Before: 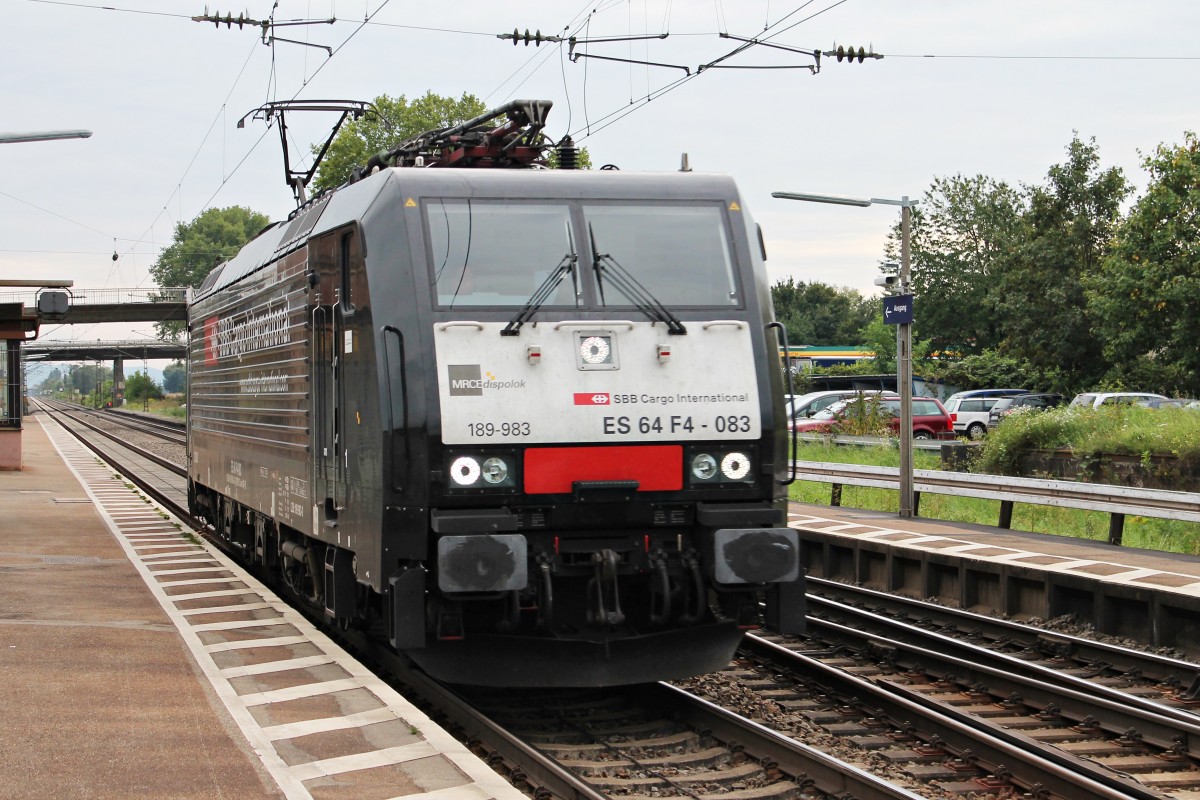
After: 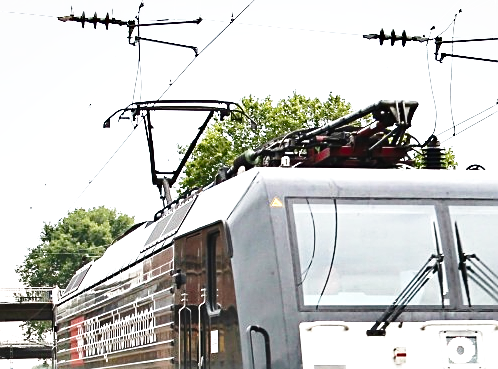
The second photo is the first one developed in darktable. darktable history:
contrast brightness saturation: saturation -0.057
sharpen: on, module defaults
exposure: black level correction -0.005, exposure 1 EV, compensate highlight preservation false
shadows and highlights: soften with gaussian
tone curve: curves: ch0 [(0, 0.023) (0.087, 0.065) (0.184, 0.168) (0.45, 0.54) (0.57, 0.683) (0.722, 0.825) (0.877, 0.948) (1, 1)]; ch1 [(0, 0) (0.388, 0.369) (0.44, 0.44) (0.489, 0.481) (0.534, 0.561) (0.657, 0.659) (1, 1)]; ch2 [(0, 0) (0.353, 0.317) (0.408, 0.427) (0.472, 0.46) (0.5, 0.496) (0.537, 0.534) (0.576, 0.592) (0.625, 0.631) (1, 1)], preserve colors none
crop and rotate: left 11.171%, top 0.103%, right 47.247%, bottom 53.741%
tone equalizer: -8 EV -1.81 EV, -7 EV -1.18 EV, -6 EV -1.62 EV
local contrast: mode bilateral grid, contrast 21, coarseness 50, detail 119%, midtone range 0.2
